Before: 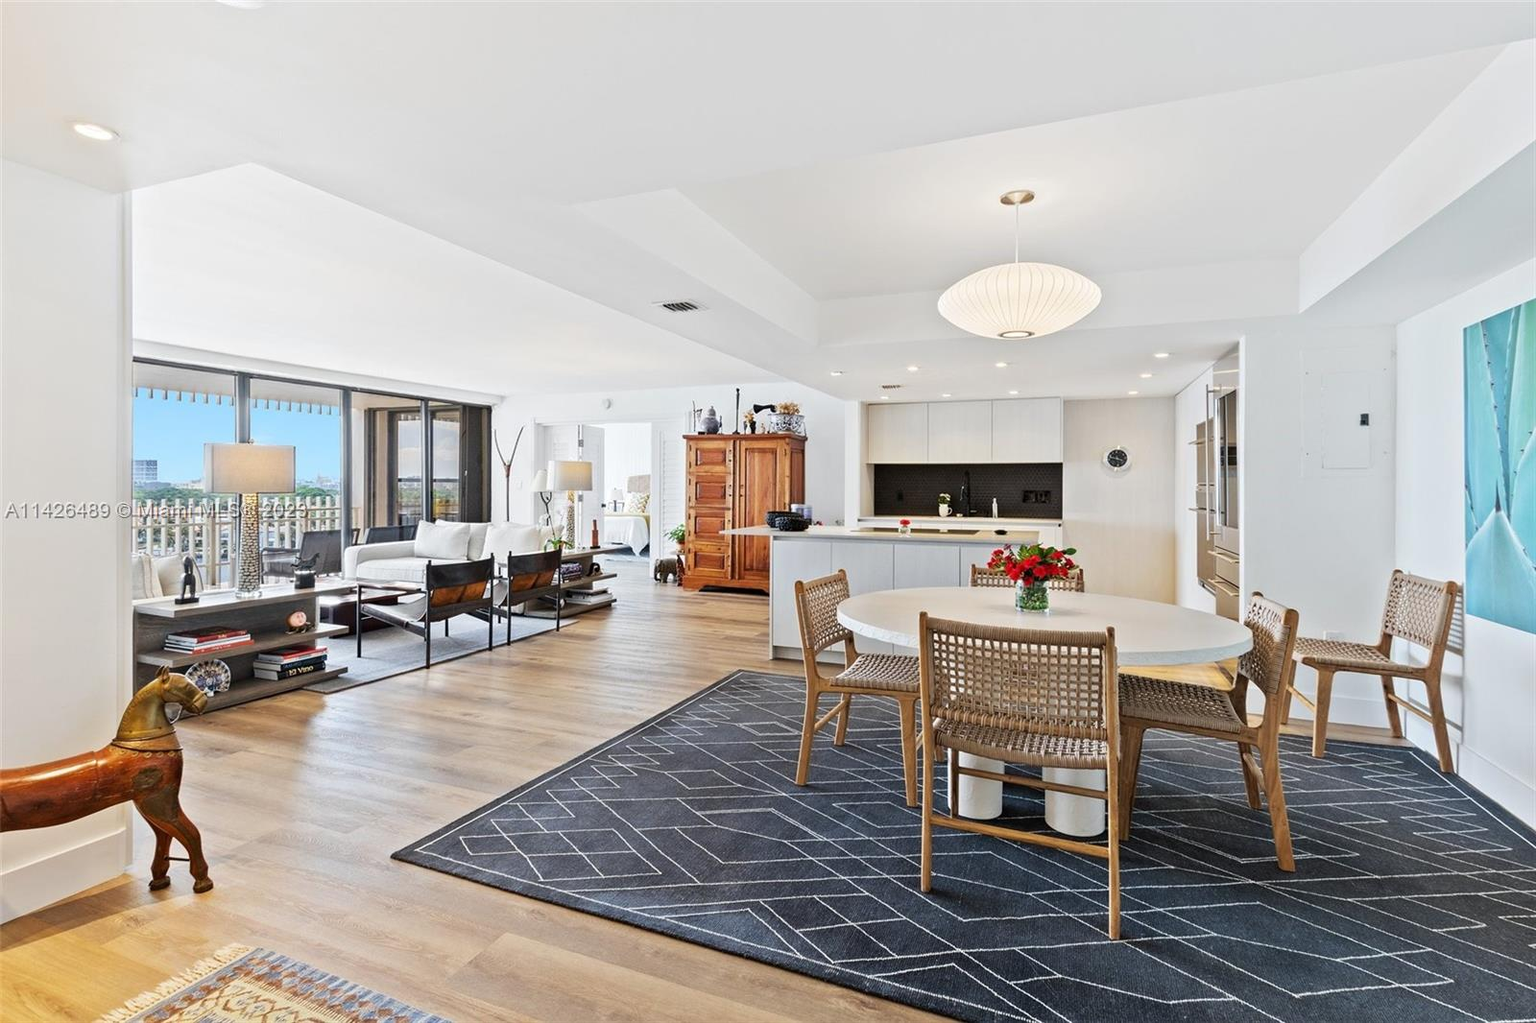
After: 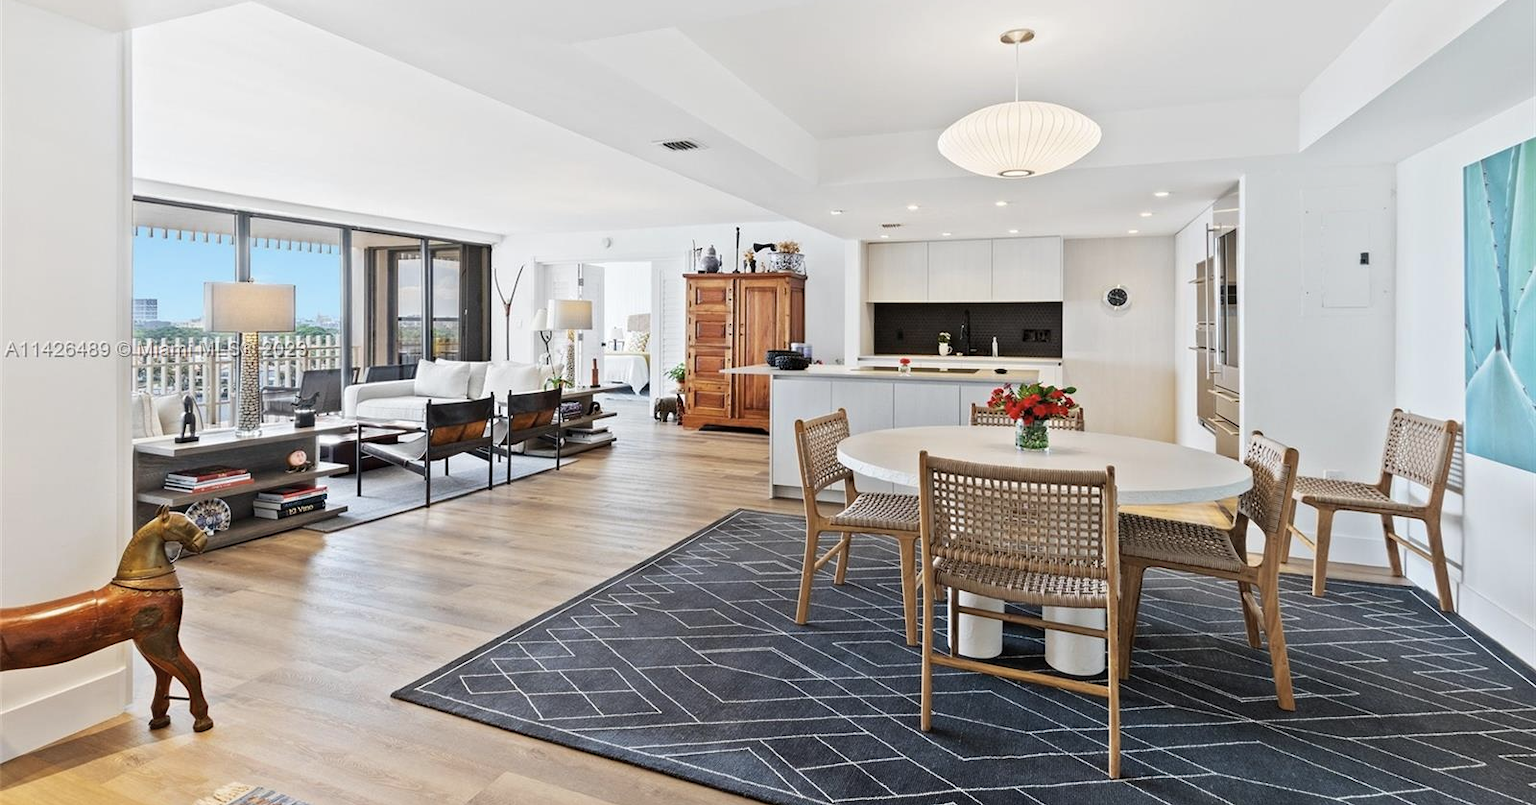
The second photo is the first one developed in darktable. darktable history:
color contrast: green-magenta contrast 0.84, blue-yellow contrast 0.86
crop and rotate: top 15.774%, bottom 5.506%
